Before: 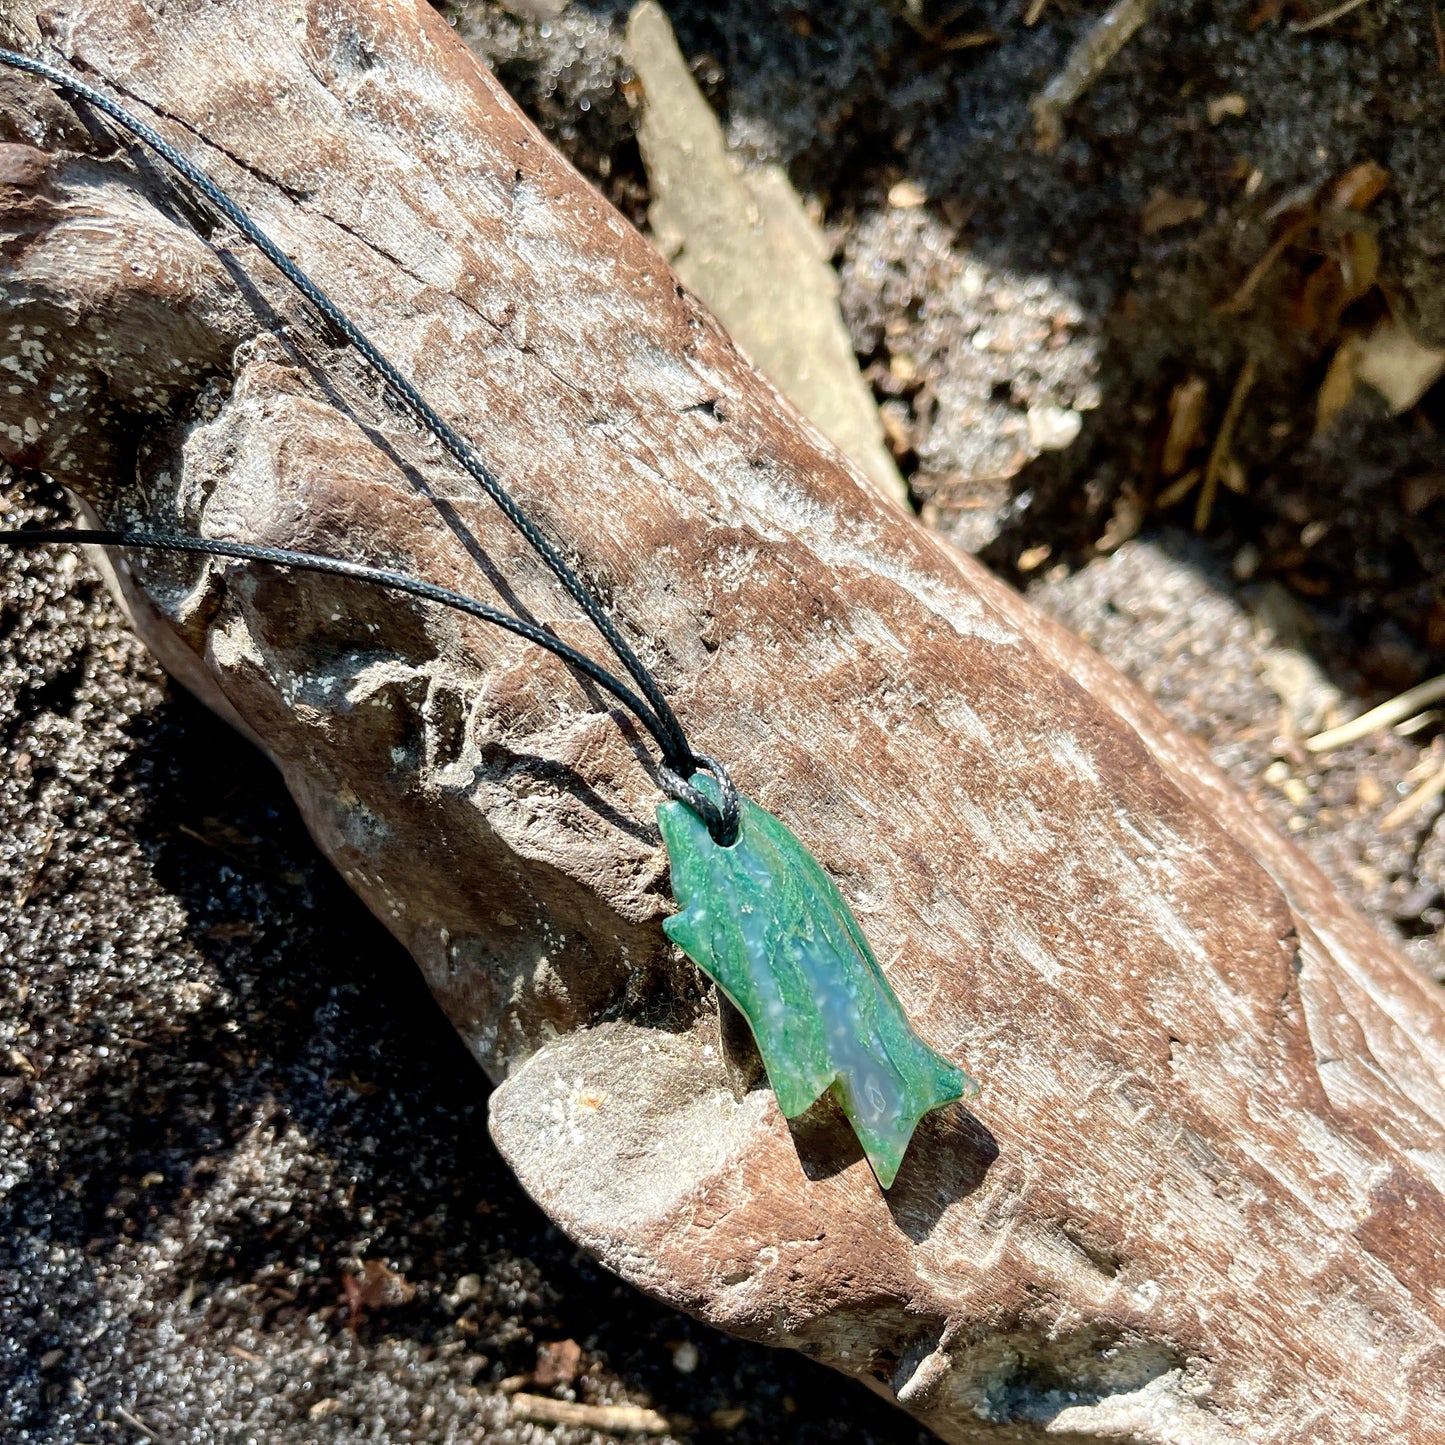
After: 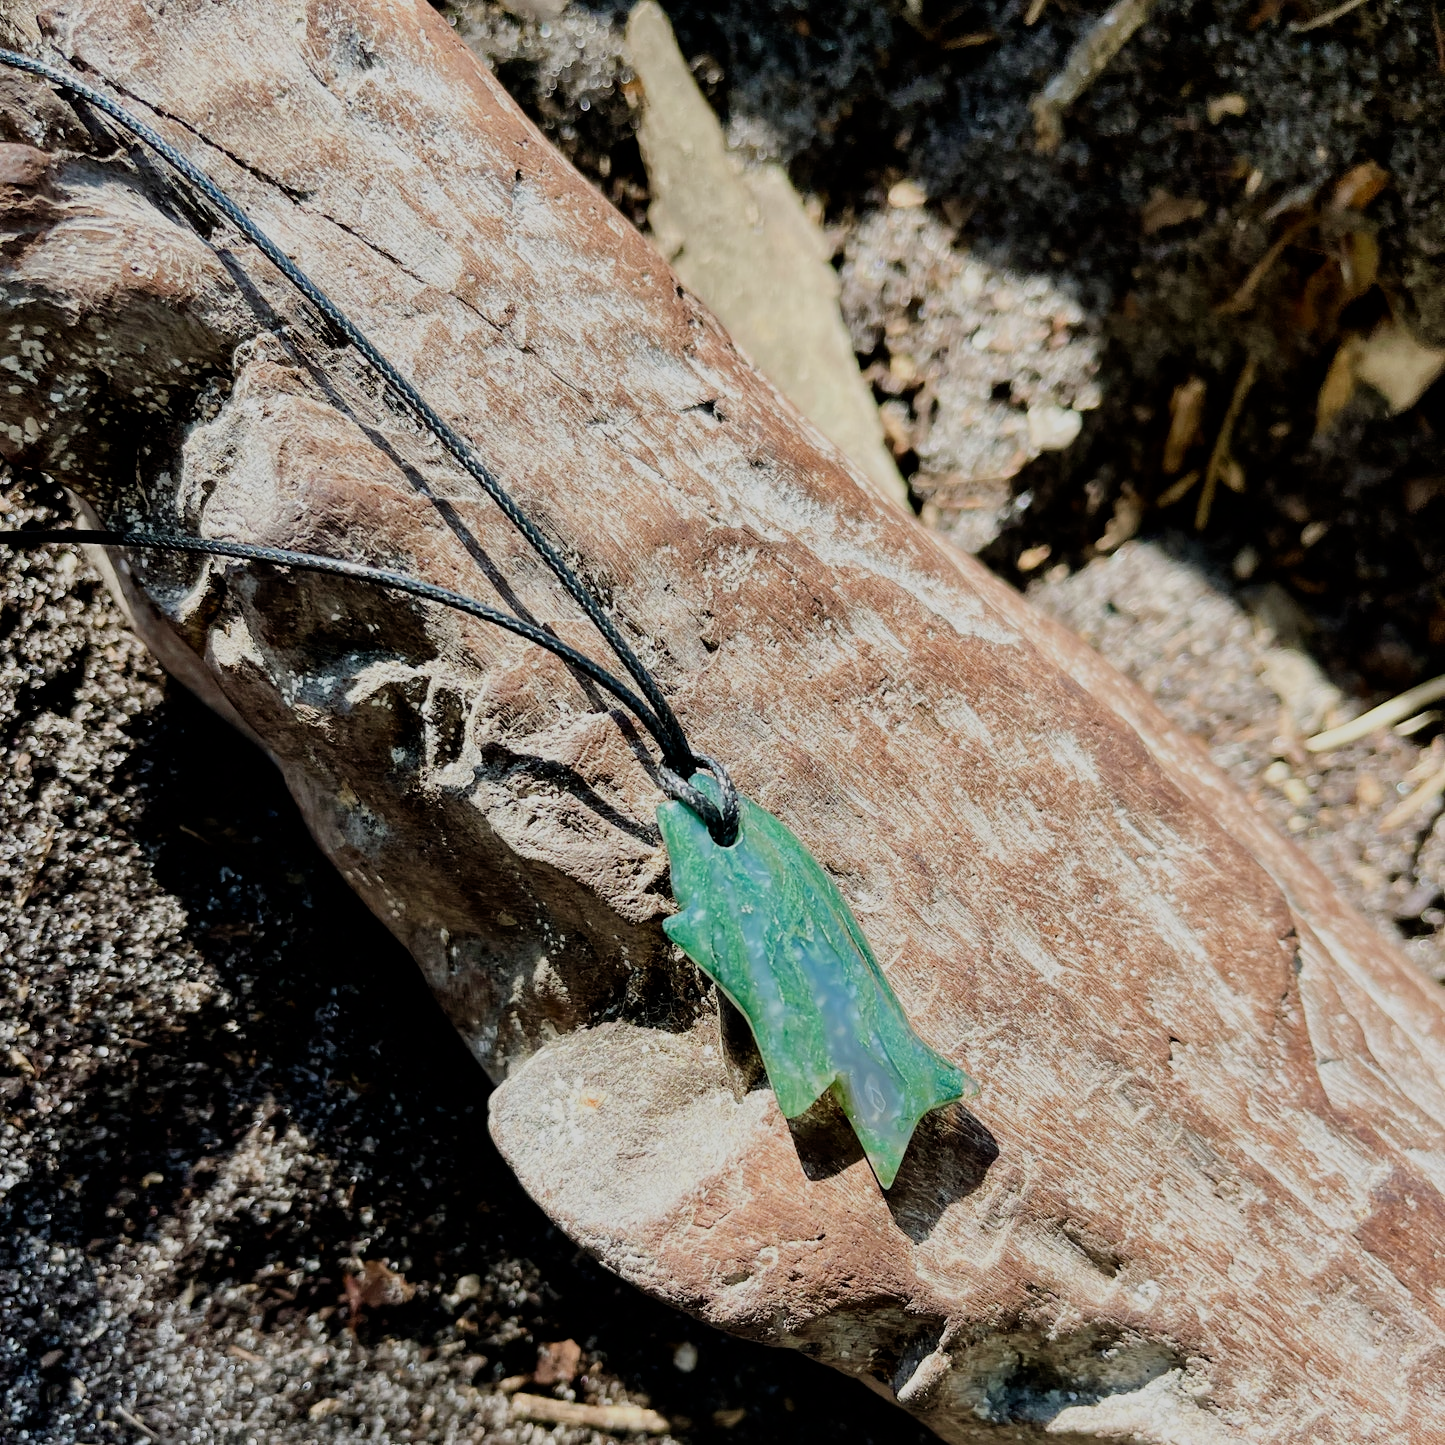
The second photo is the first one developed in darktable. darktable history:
filmic rgb: black relative exposure -7.42 EV, white relative exposure 4.85 EV, hardness 3.4
